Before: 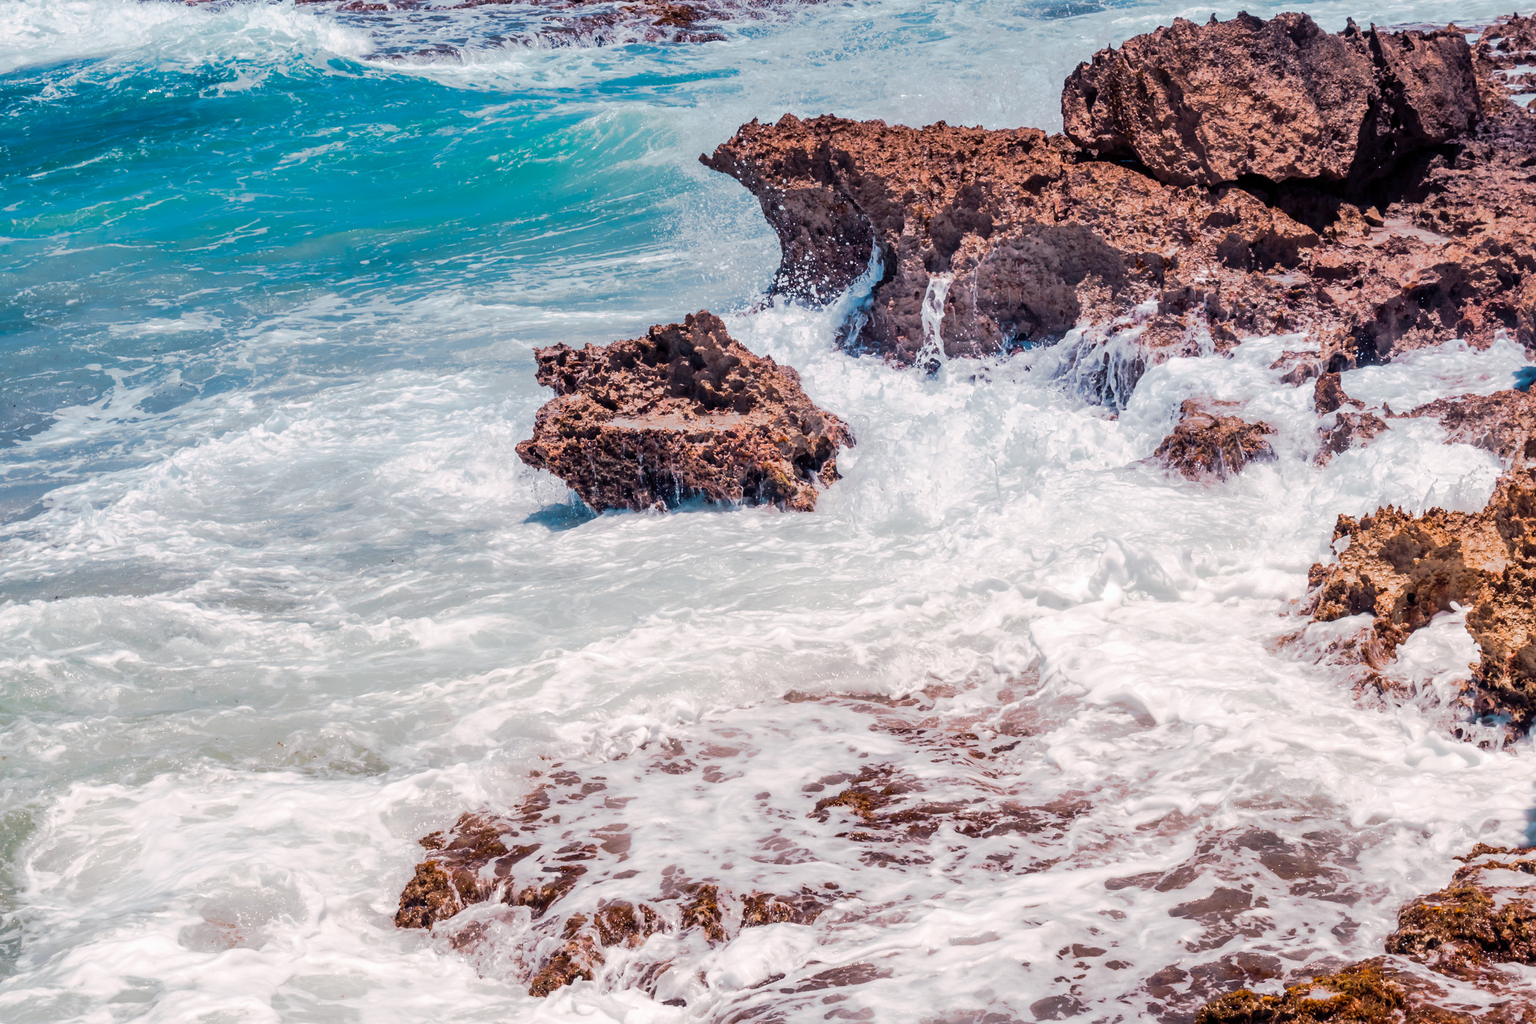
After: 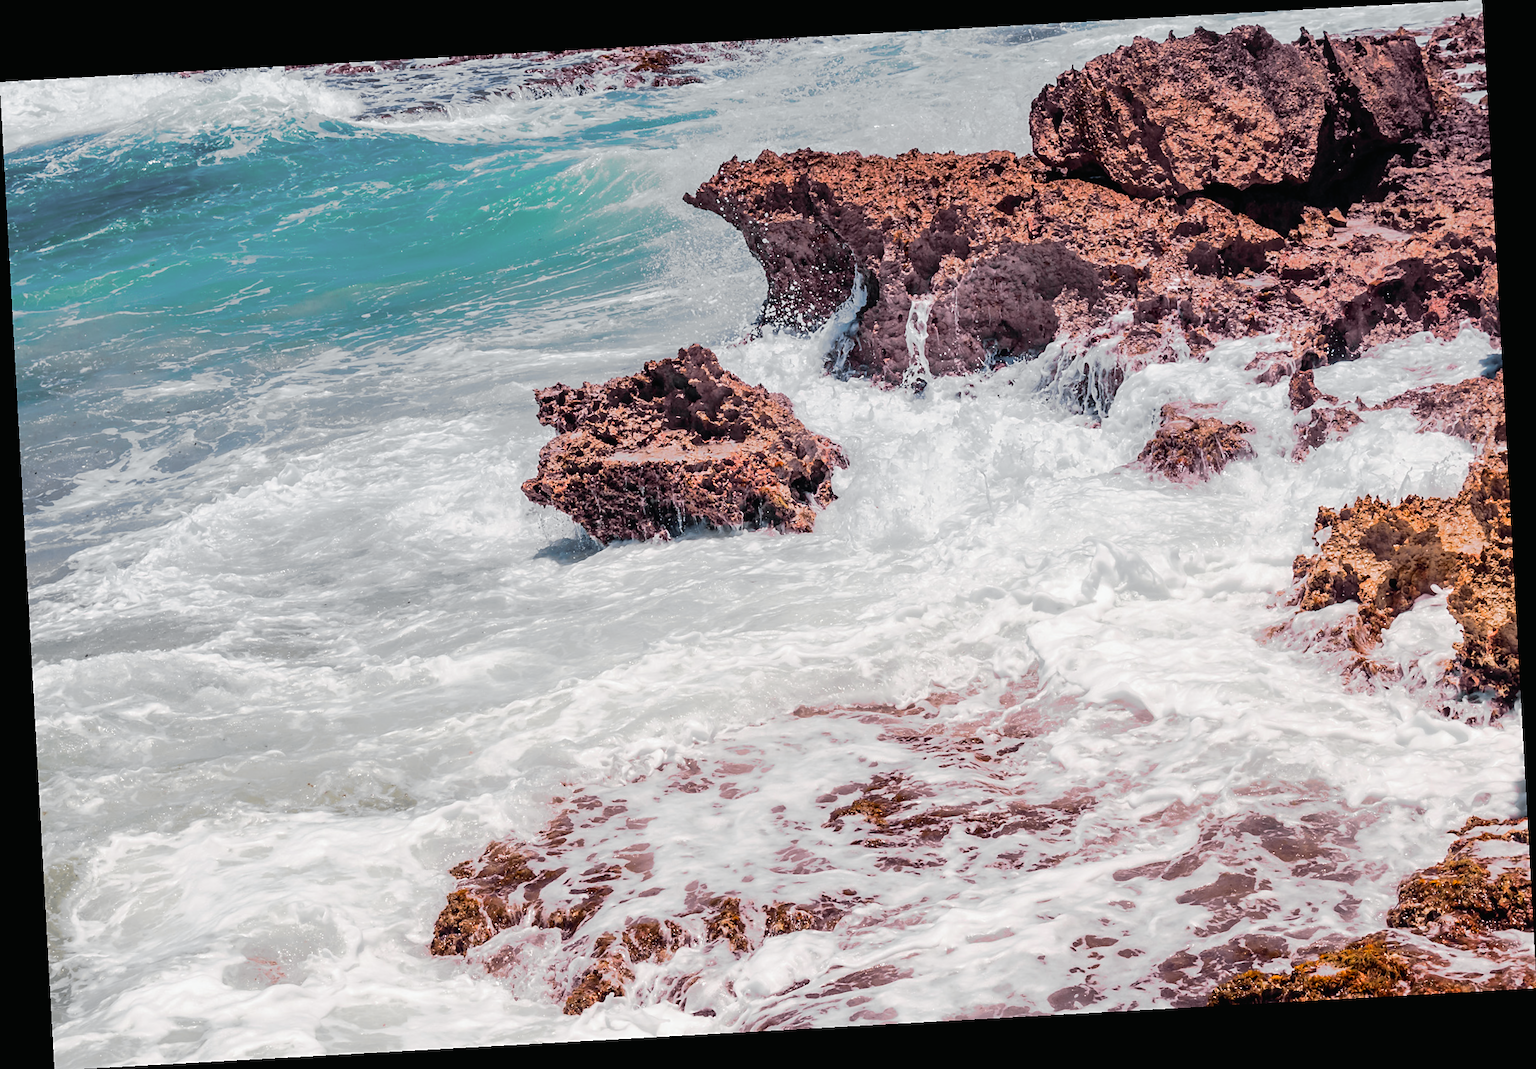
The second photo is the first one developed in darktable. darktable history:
tone curve: curves: ch0 [(0, 0.012) (0.036, 0.035) (0.274, 0.288) (0.504, 0.536) (0.844, 0.84) (1, 0.983)]; ch1 [(0, 0) (0.389, 0.403) (0.462, 0.486) (0.499, 0.498) (0.511, 0.502) (0.536, 0.547) (0.579, 0.578) (0.626, 0.645) (0.749, 0.781) (1, 1)]; ch2 [(0, 0) (0.457, 0.486) (0.5, 0.5) (0.557, 0.561) (0.614, 0.622) (0.704, 0.732) (1, 1)], color space Lab, independent channels, preserve colors none
sharpen: radius 1.559, amount 0.373, threshold 1.271
rotate and perspective: rotation -3.18°, automatic cropping off
